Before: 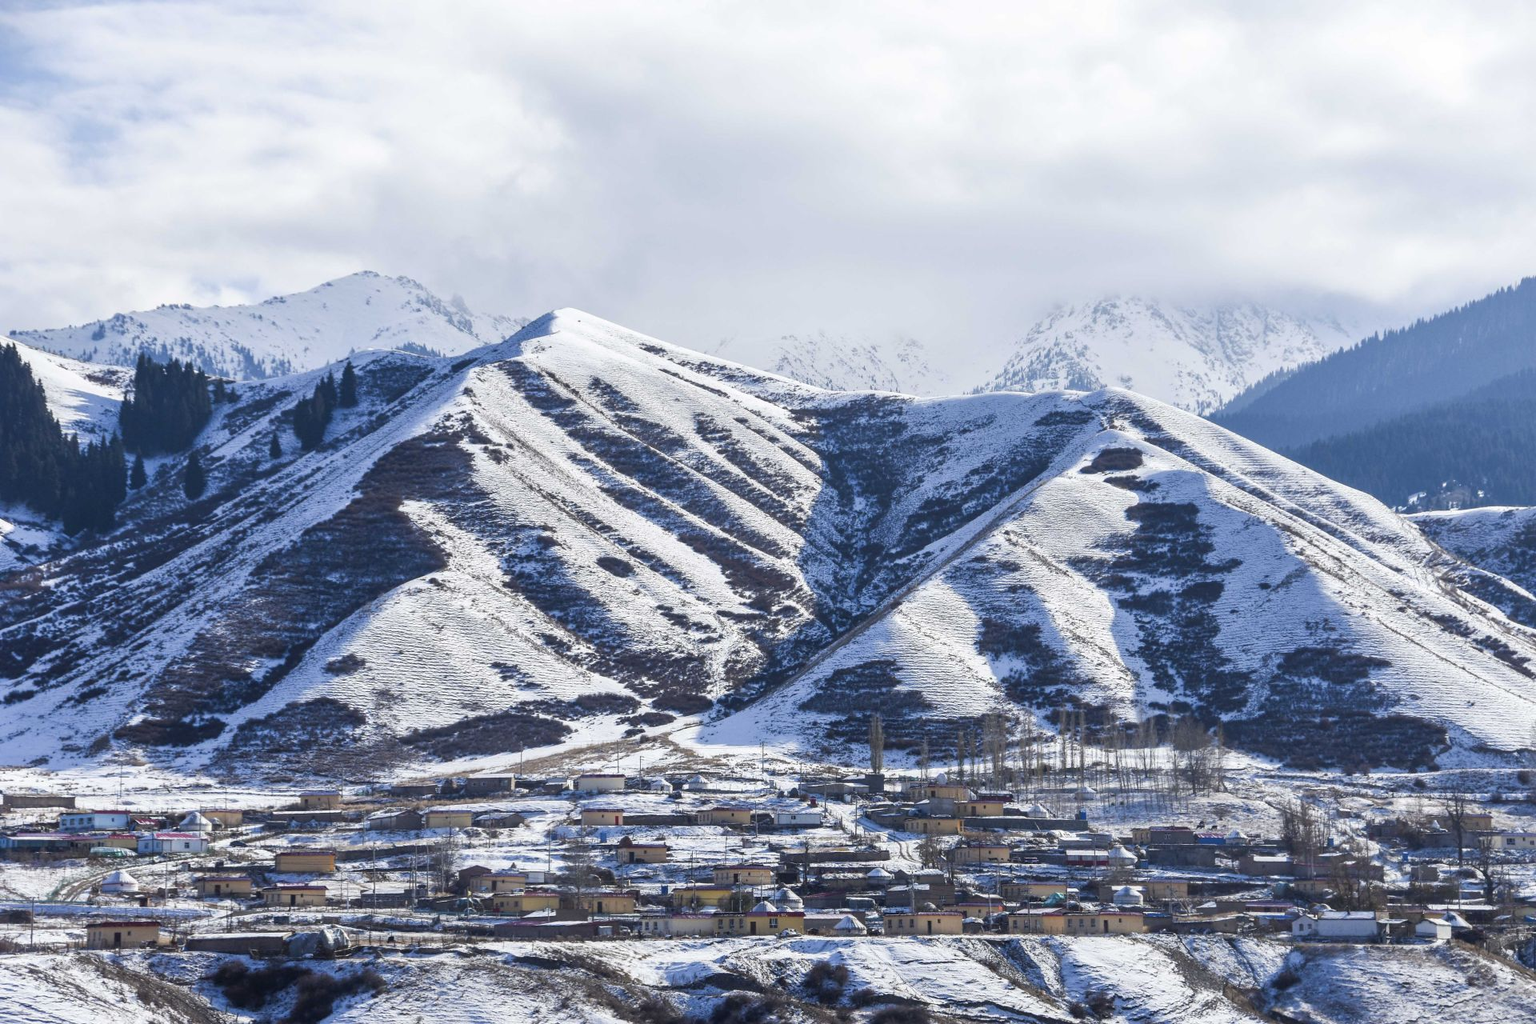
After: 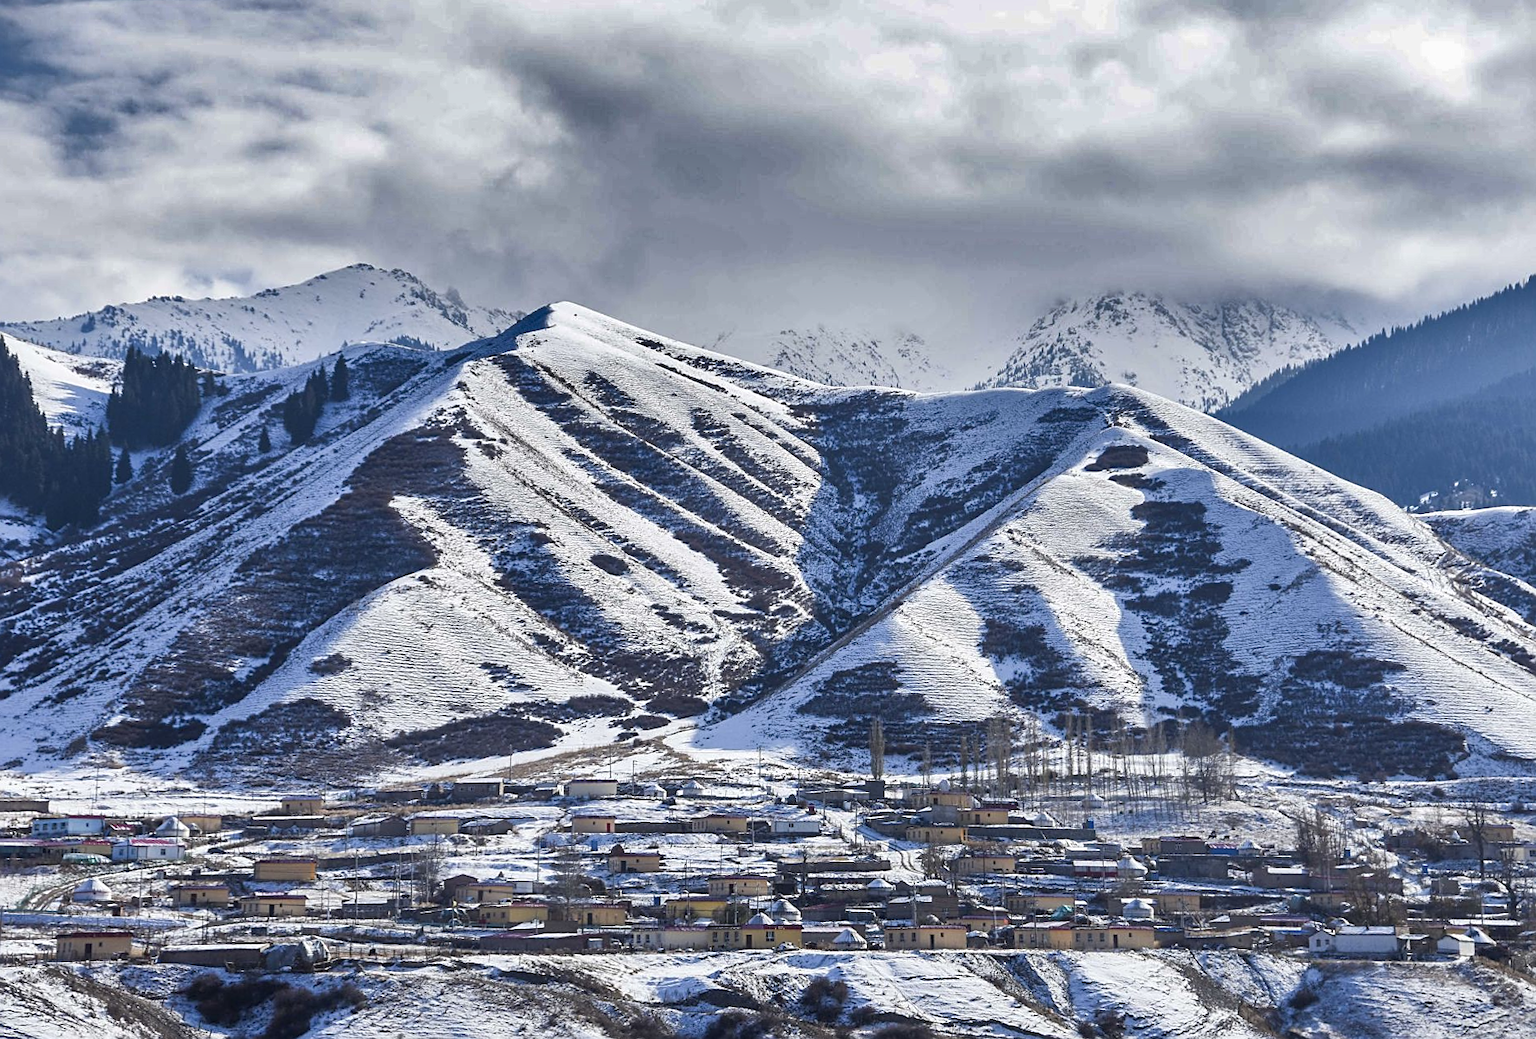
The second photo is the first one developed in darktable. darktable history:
rotate and perspective: rotation 0.226°, lens shift (vertical) -0.042, crop left 0.023, crop right 0.982, crop top 0.006, crop bottom 0.994
sharpen: on, module defaults
shadows and highlights: shadows 24.5, highlights -78.15, soften with gaussian
